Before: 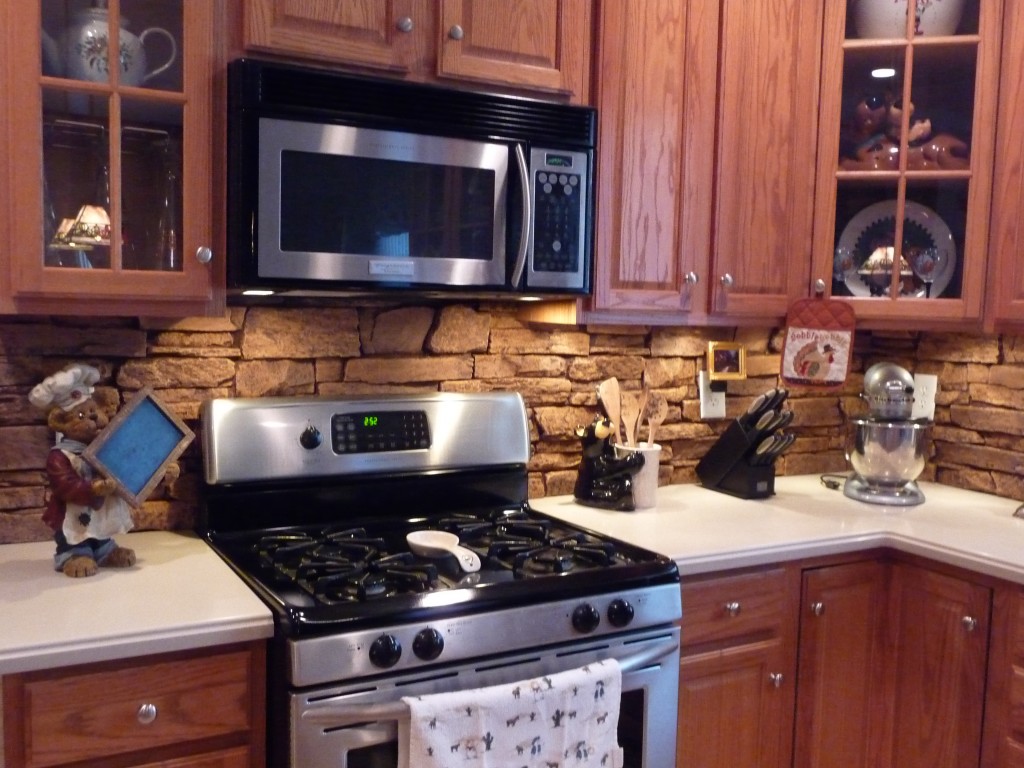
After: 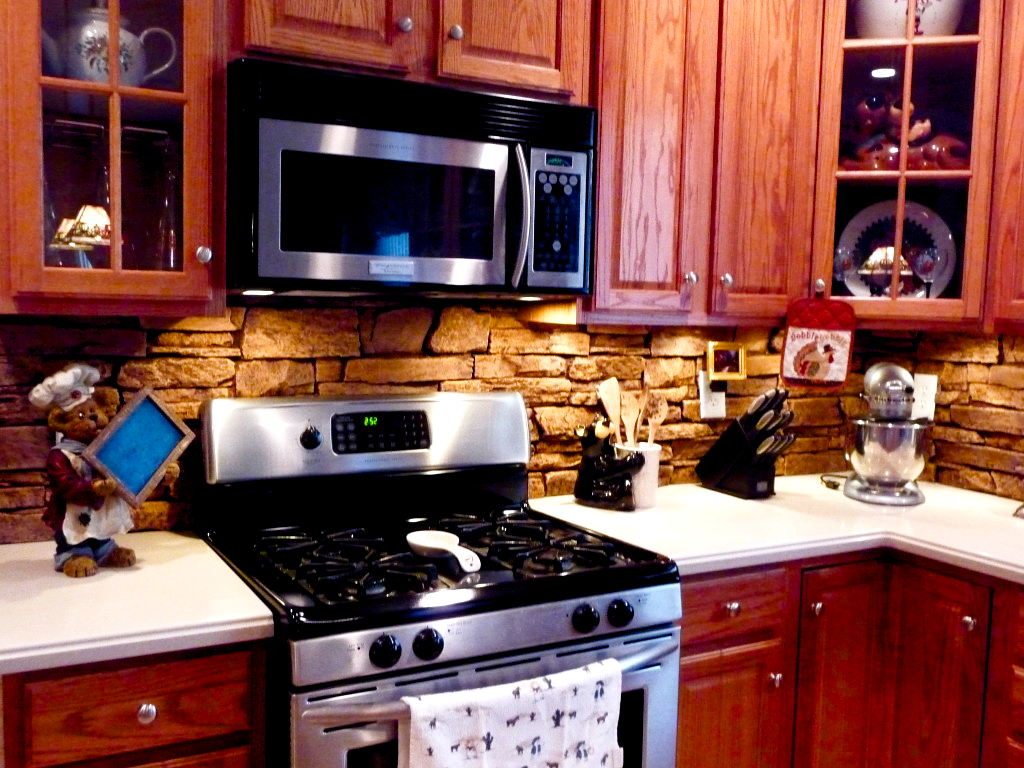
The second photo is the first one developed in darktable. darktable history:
tone curve: curves: ch0 [(0, 0) (0.004, 0.001) (0.133, 0.112) (0.325, 0.362) (0.832, 0.893) (1, 1)], preserve colors none
exposure: compensate exposure bias true, compensate highlight preservation false
color balance rgb: global offset › luminance -0.868%, perceptual saturation grading › global saturation 20%, perceptual saturation grading › highlights -24.969%, perceptual saturation grading › shadows 50.585%, perceptual brilliance grading › global brilliance 14.991%, perceptual brilliance grading › shadows -34.935%
